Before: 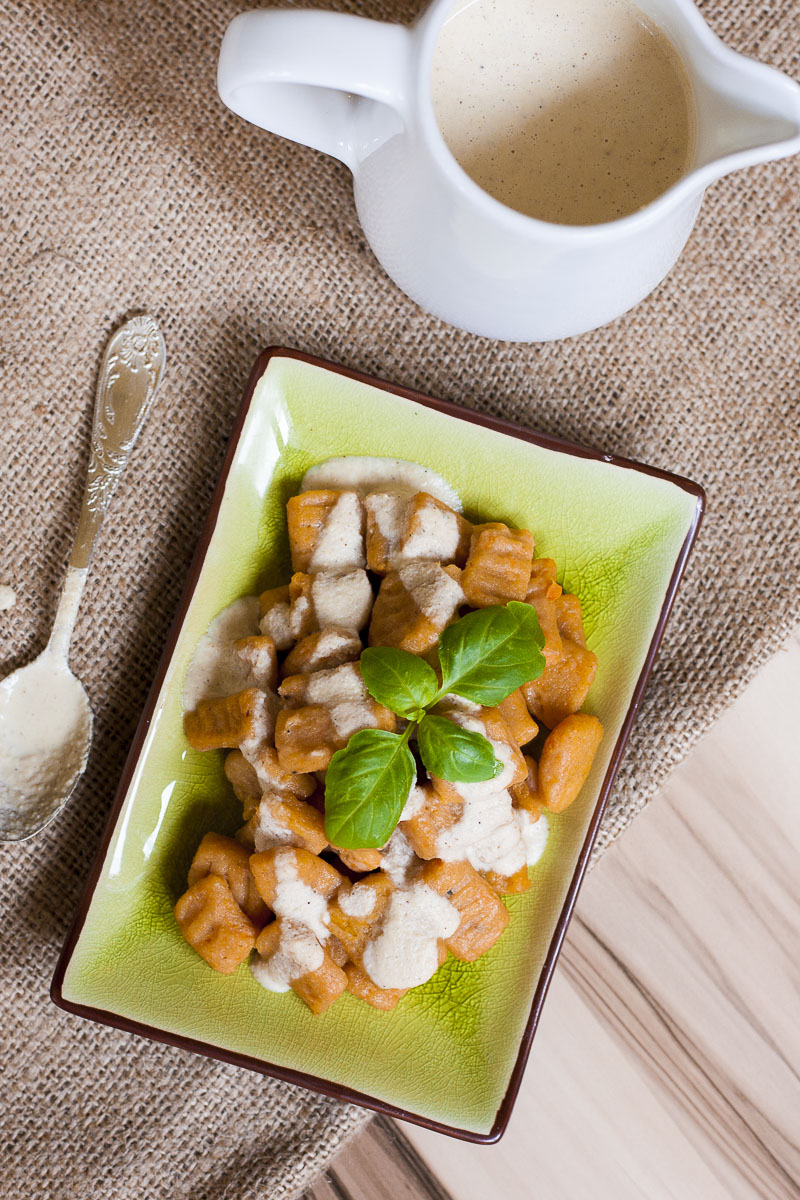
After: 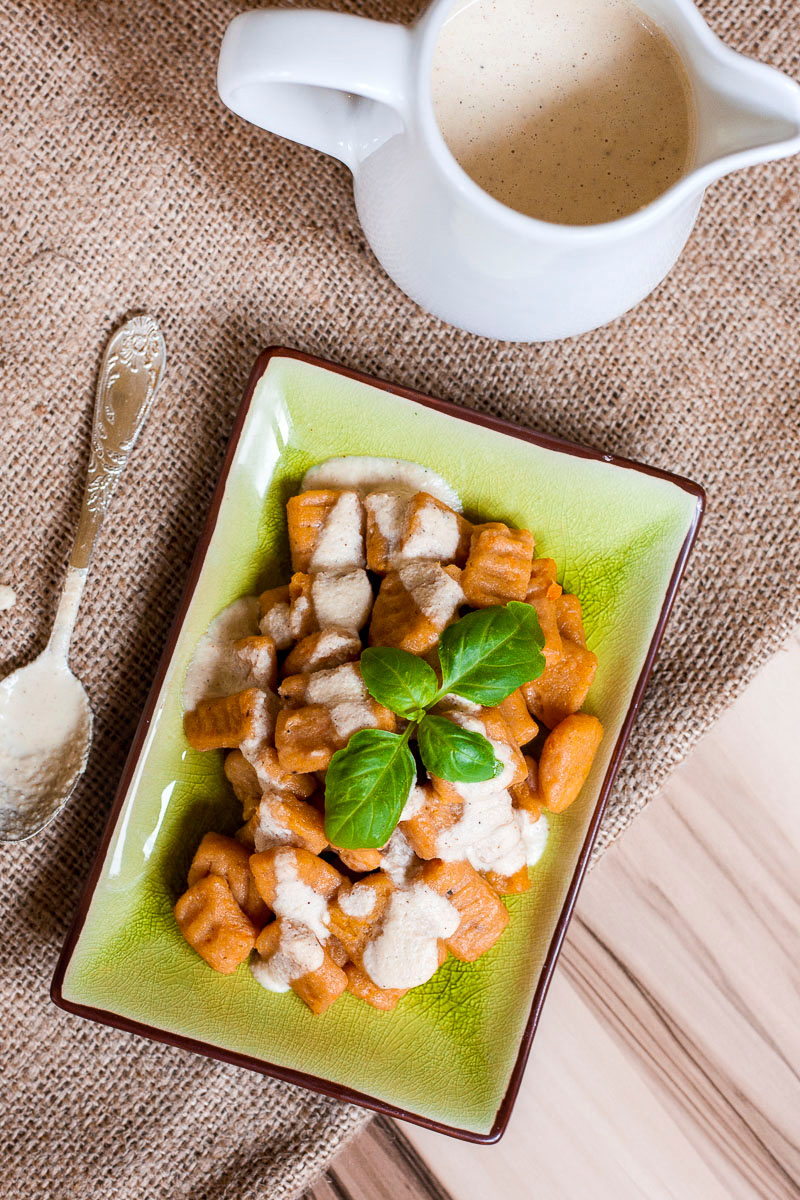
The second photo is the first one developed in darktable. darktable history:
local contrast: on, module defaults
contrast brightness saturation: contrast 0.07
